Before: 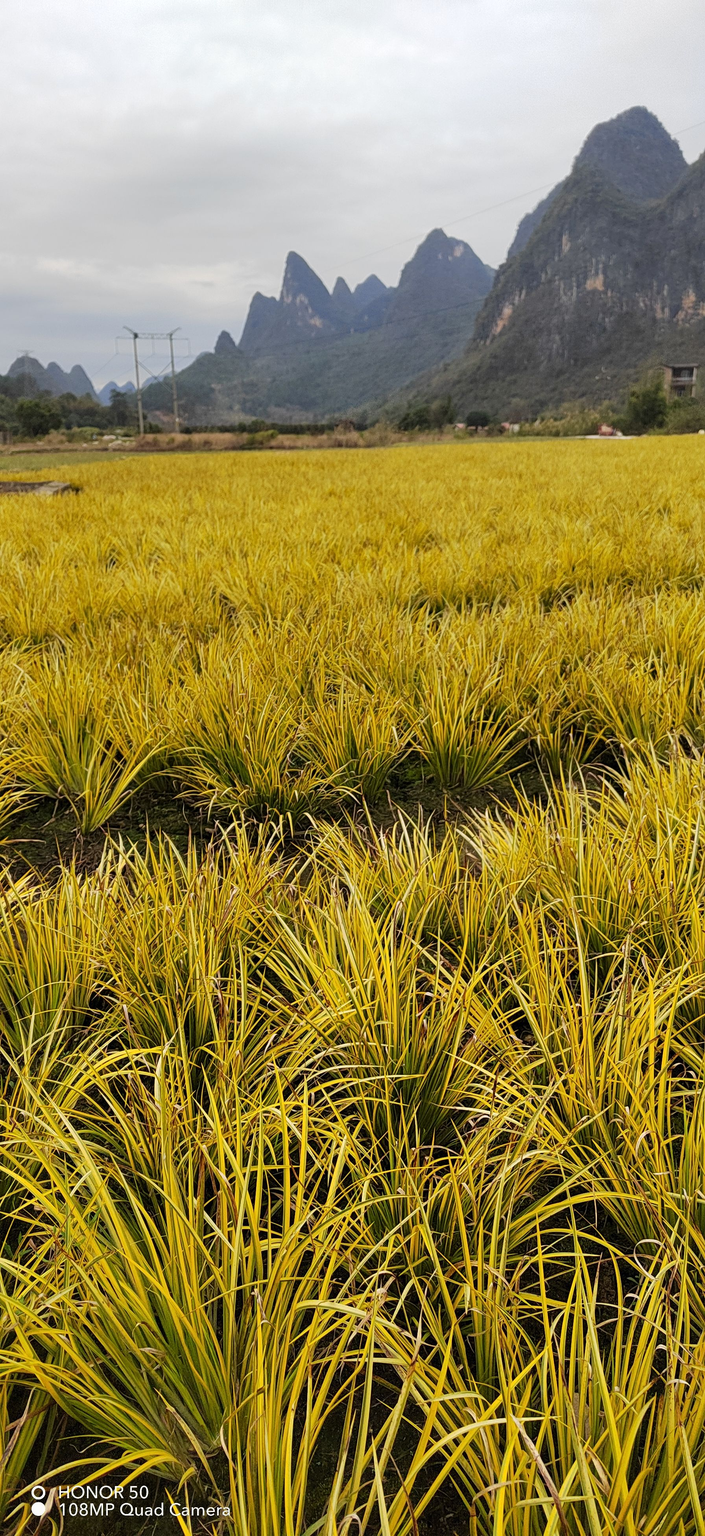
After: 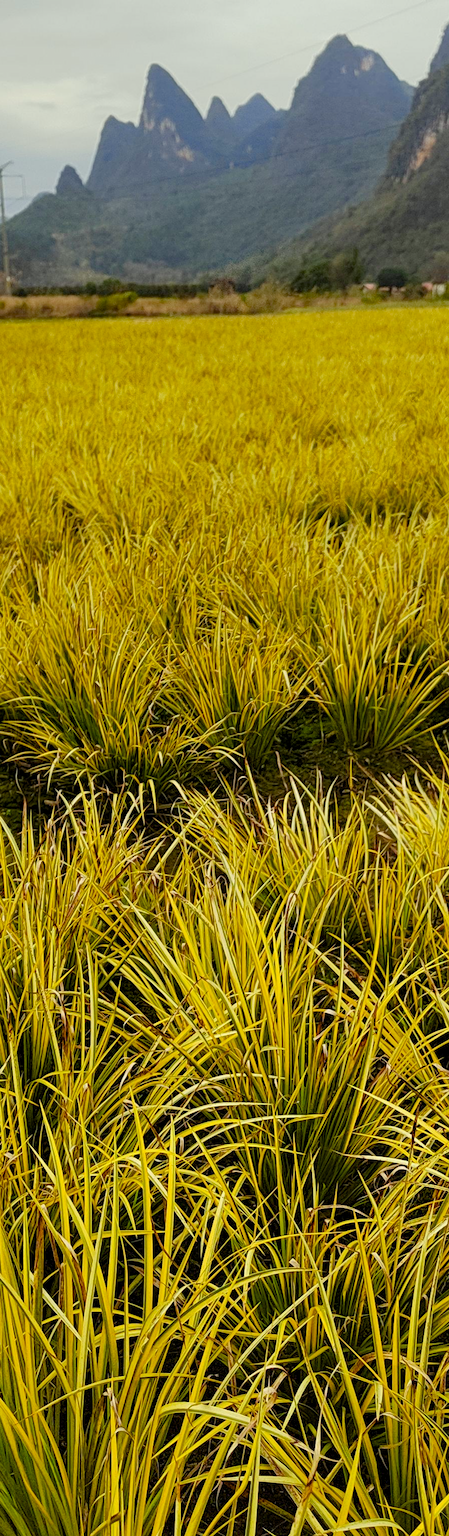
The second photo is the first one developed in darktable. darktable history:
color balance rgb: global offset › luminance -0.28%, global offset › hue 262.73°, perceptual saturation grading › global saturation 20%, perceptual saturation grading › highlights -25.233%, perceptual saturation grading › shadows 50.24%
crop and rotate: angle 0.023°, left 24.198%, top 13.099%, right 25.712%, bottom 8.459%
color correction: highlights a* -4.35, highlights b* 6.26
